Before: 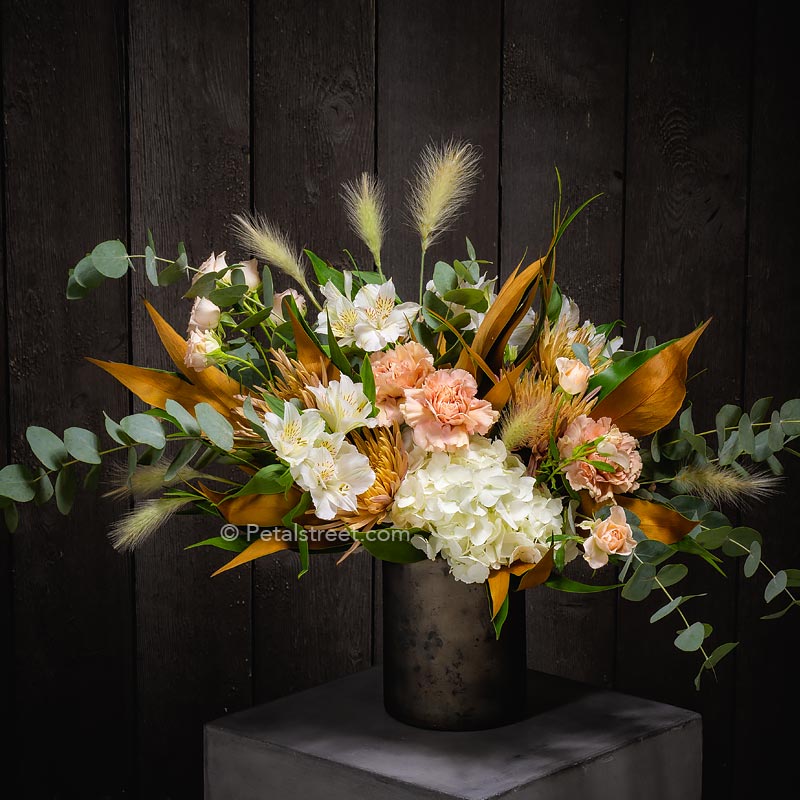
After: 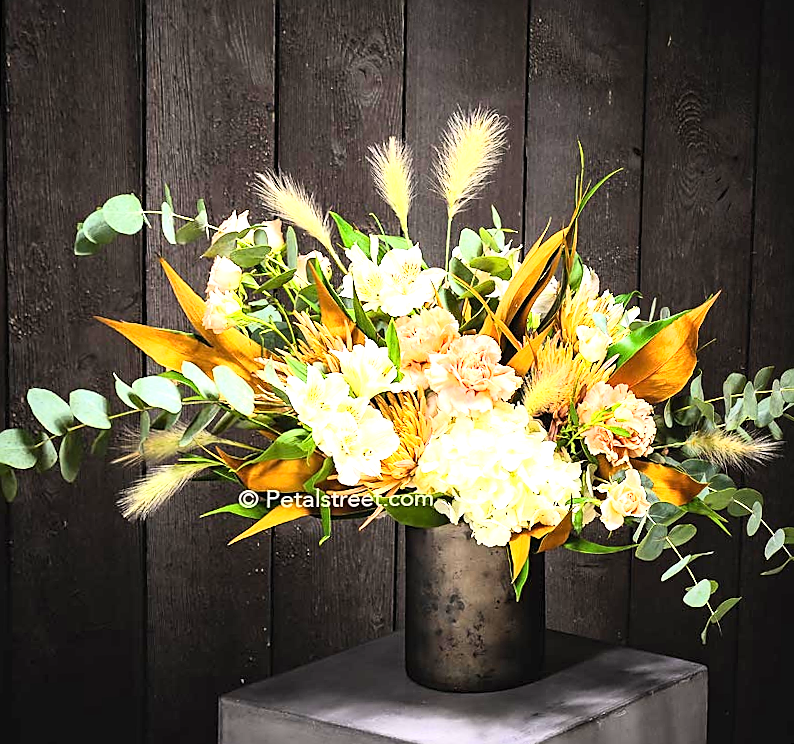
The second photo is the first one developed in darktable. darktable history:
sharpen: on, module defaults
rotate and perspective: rotation 0.679°, lens shift (horizontal) 0.136, crop left 0.009, crop right 0.991, crop top 0.078, crop bottom 0.95
base curve: curves: ch0 [(0, 0) (0.005, 0.002) (0.193, 0.295) (0.399, 0.664) (0.75, 0.928) (1, 1)]
exposure: black level correction 0, exposure 1.625 EV, compensate exposure bias true, compensate highlight preservation false
